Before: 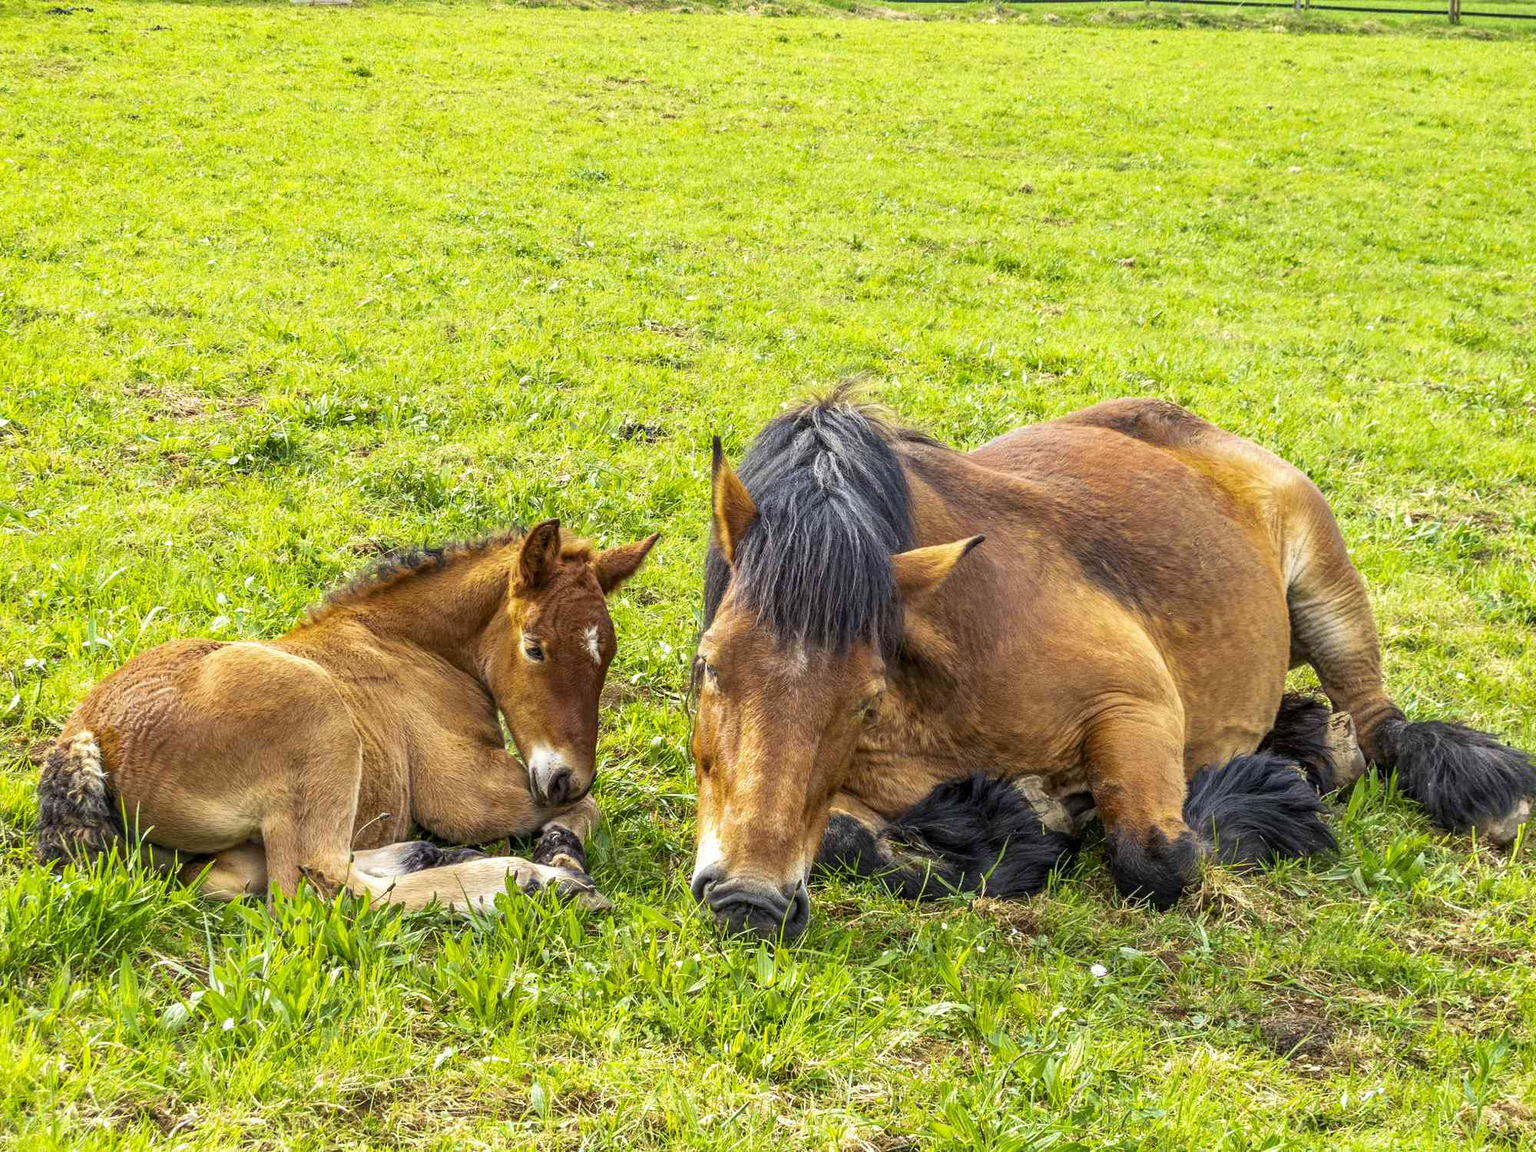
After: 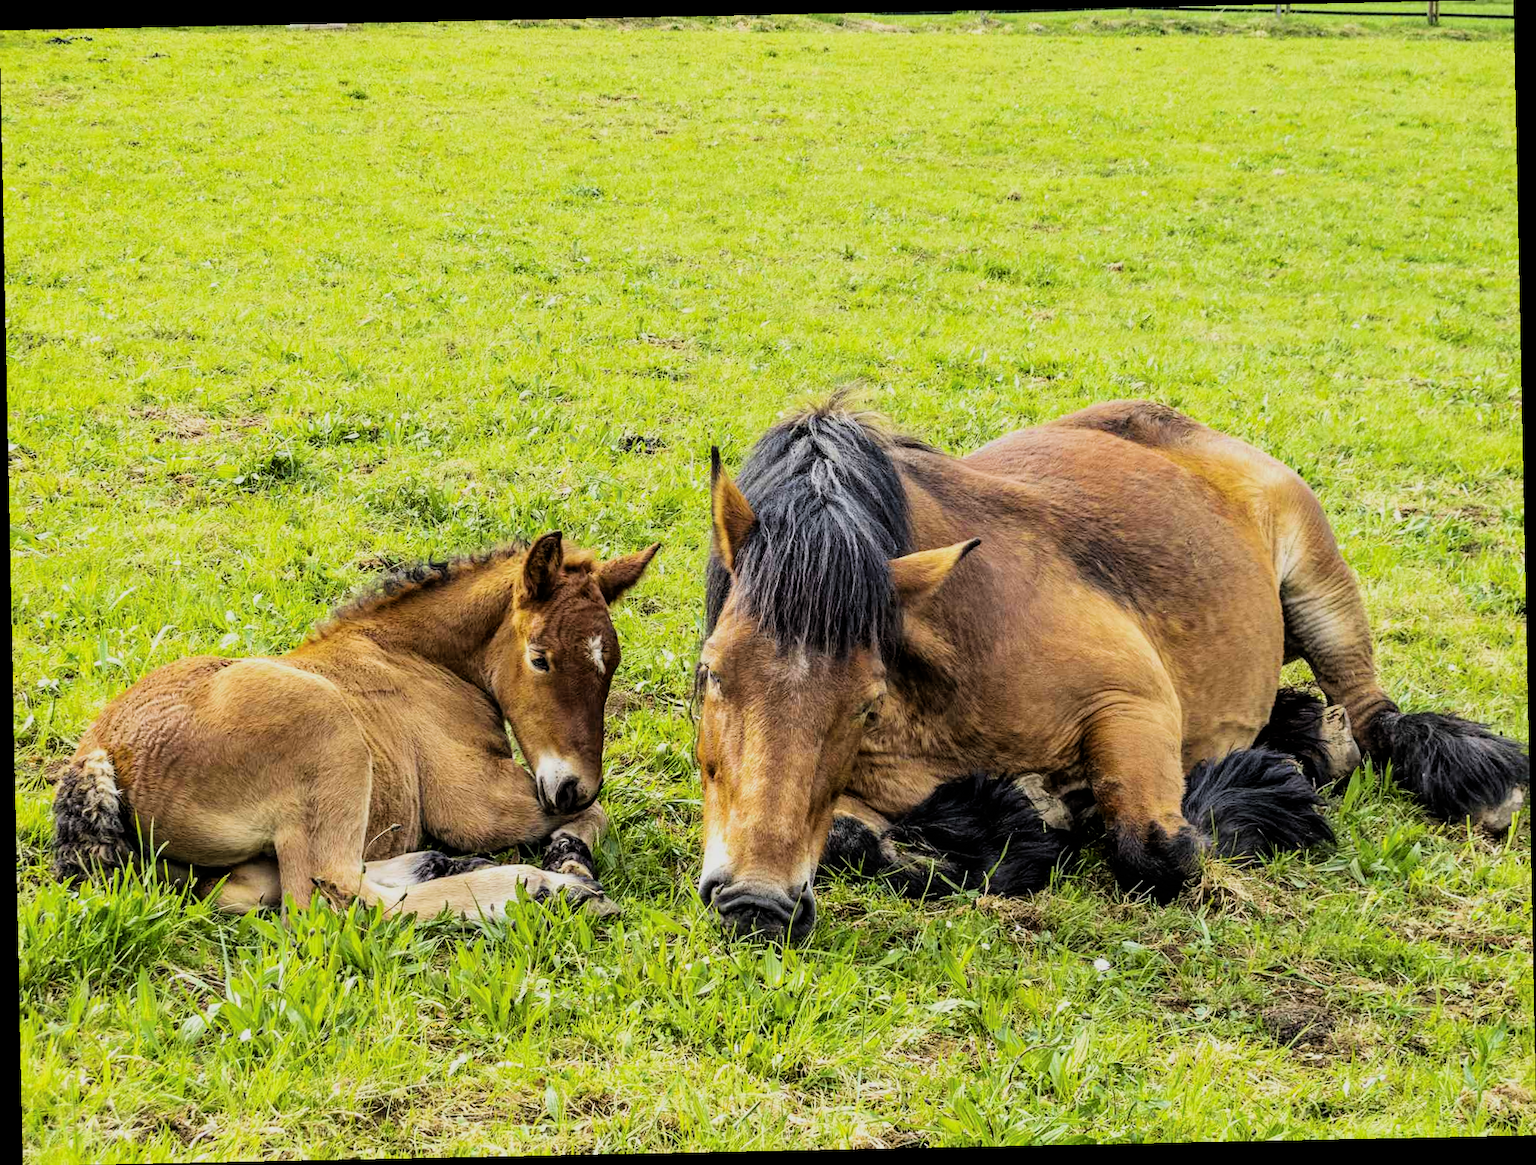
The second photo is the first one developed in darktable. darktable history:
rotate and perspective: rotation -1.17°, automatic cropping off
filmic rgb: black relative exposure -5 EV, hardness 2.88, contrast 1.3
